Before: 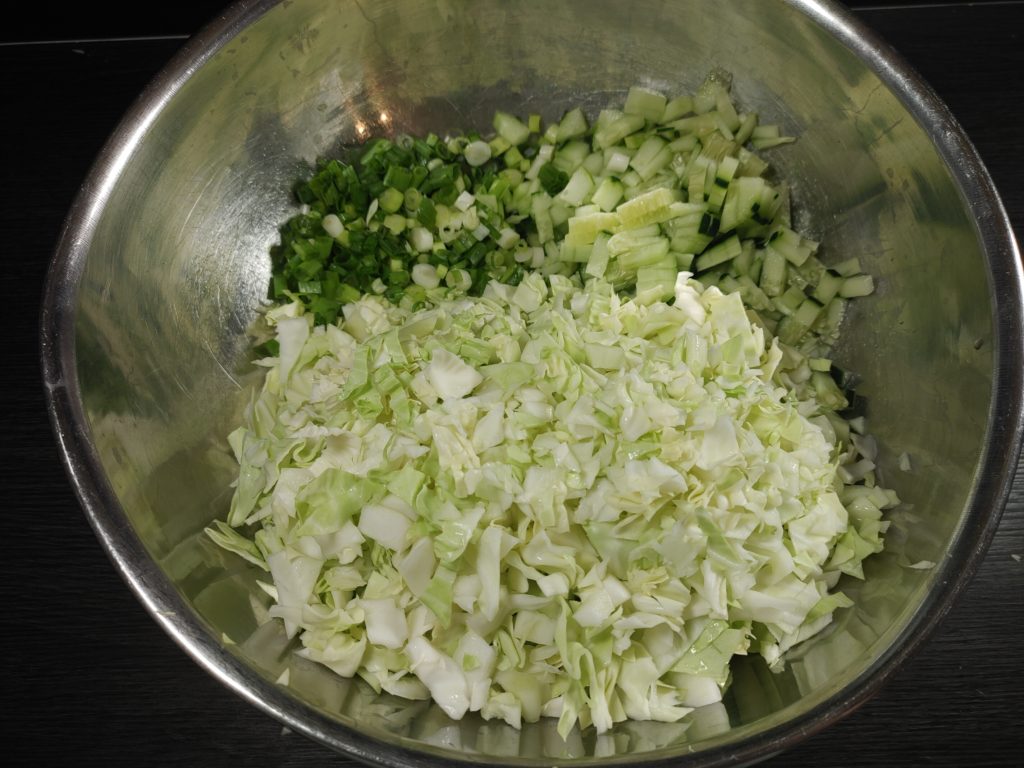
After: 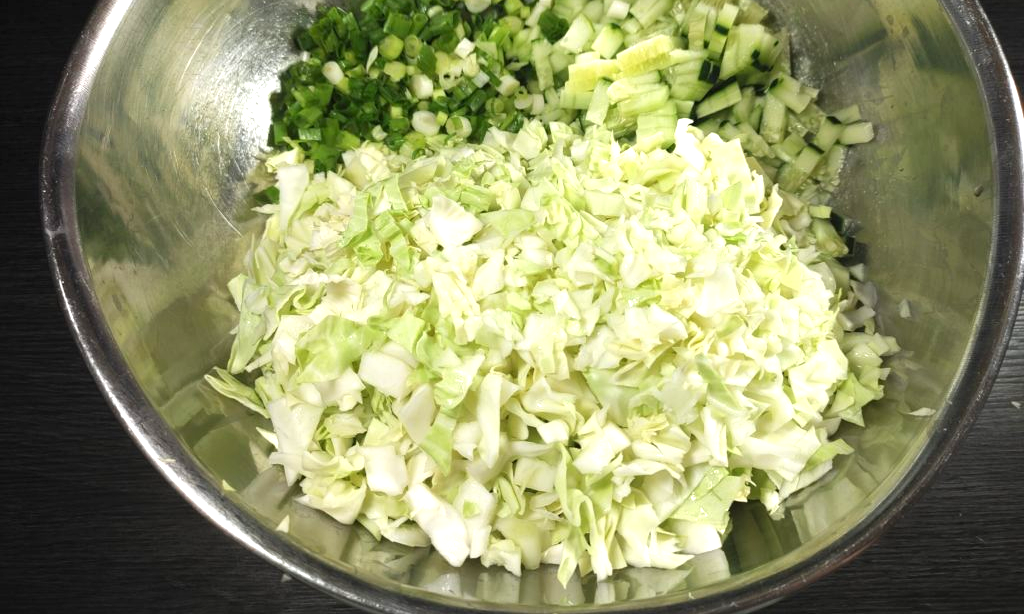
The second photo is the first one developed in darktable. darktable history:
exposure: black level correction 0, exposure 1.125 EV, compensate exposure bias true, compensate highlight preservation false
crop and rotate: top 19.998%
